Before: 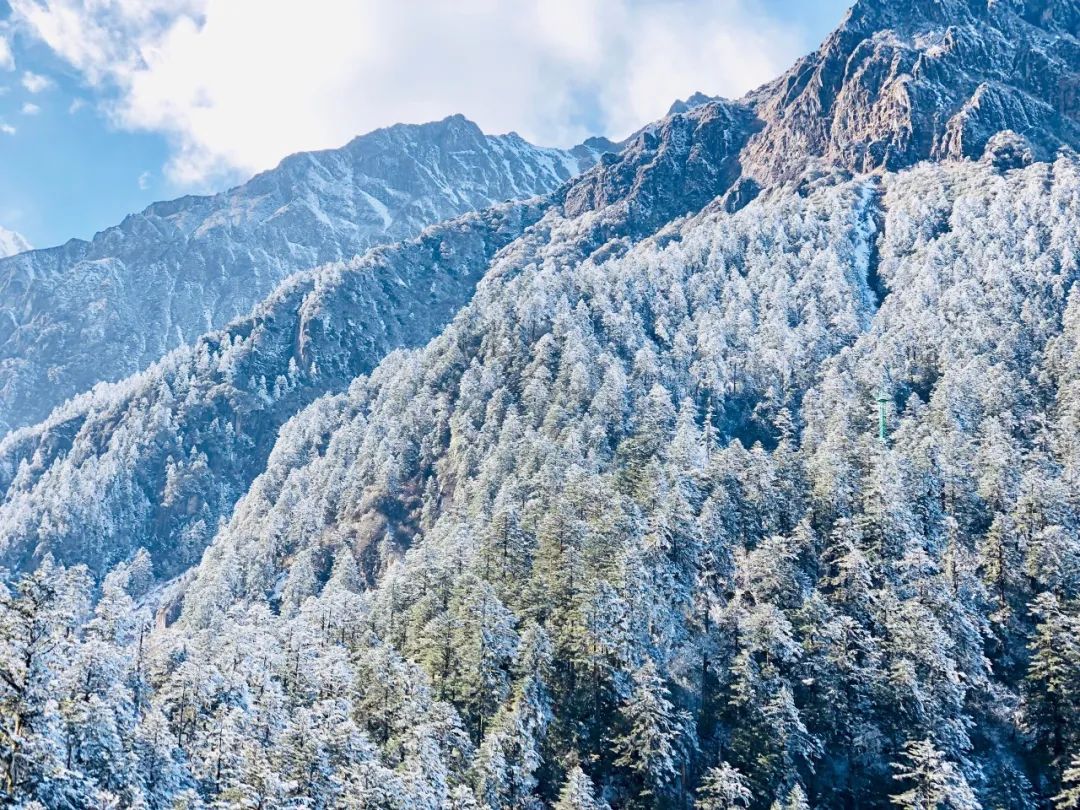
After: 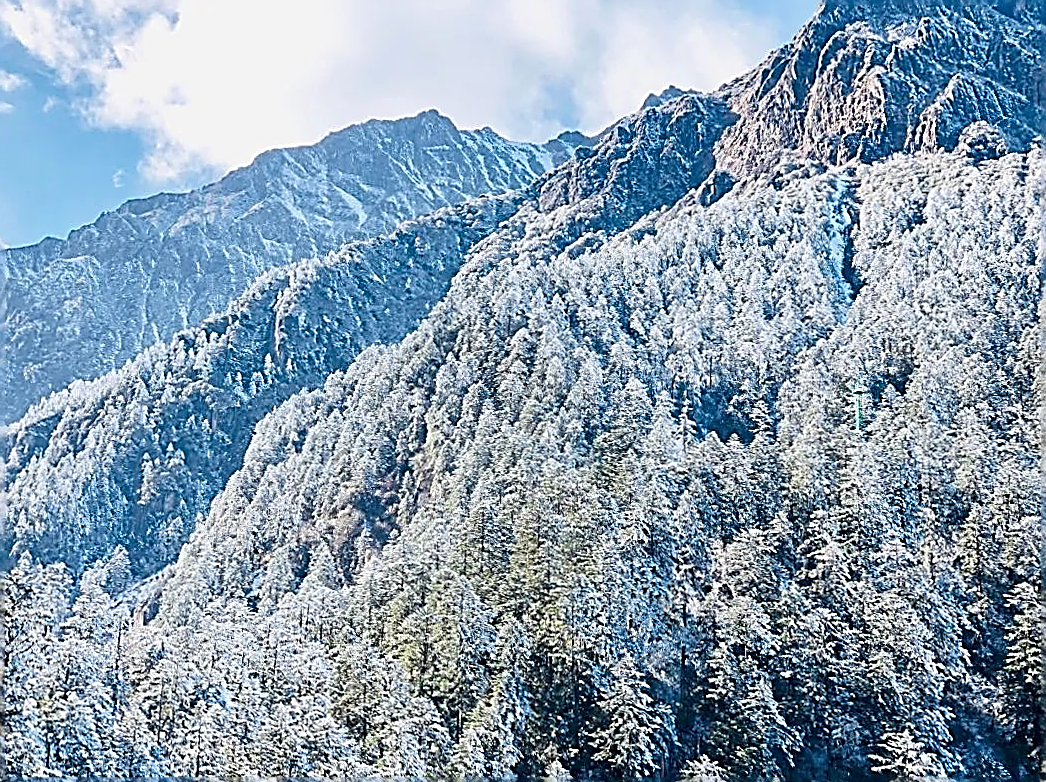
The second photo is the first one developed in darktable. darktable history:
sharpen: amount 2
rotate and perspective: rotation -0.45°, automatic cropping original format, crop left 0.008, crop right 0.992, crop top 0.012, crop bottom 0.988
crop: left 1.743%, right 0.268%, bottom 2.011%
